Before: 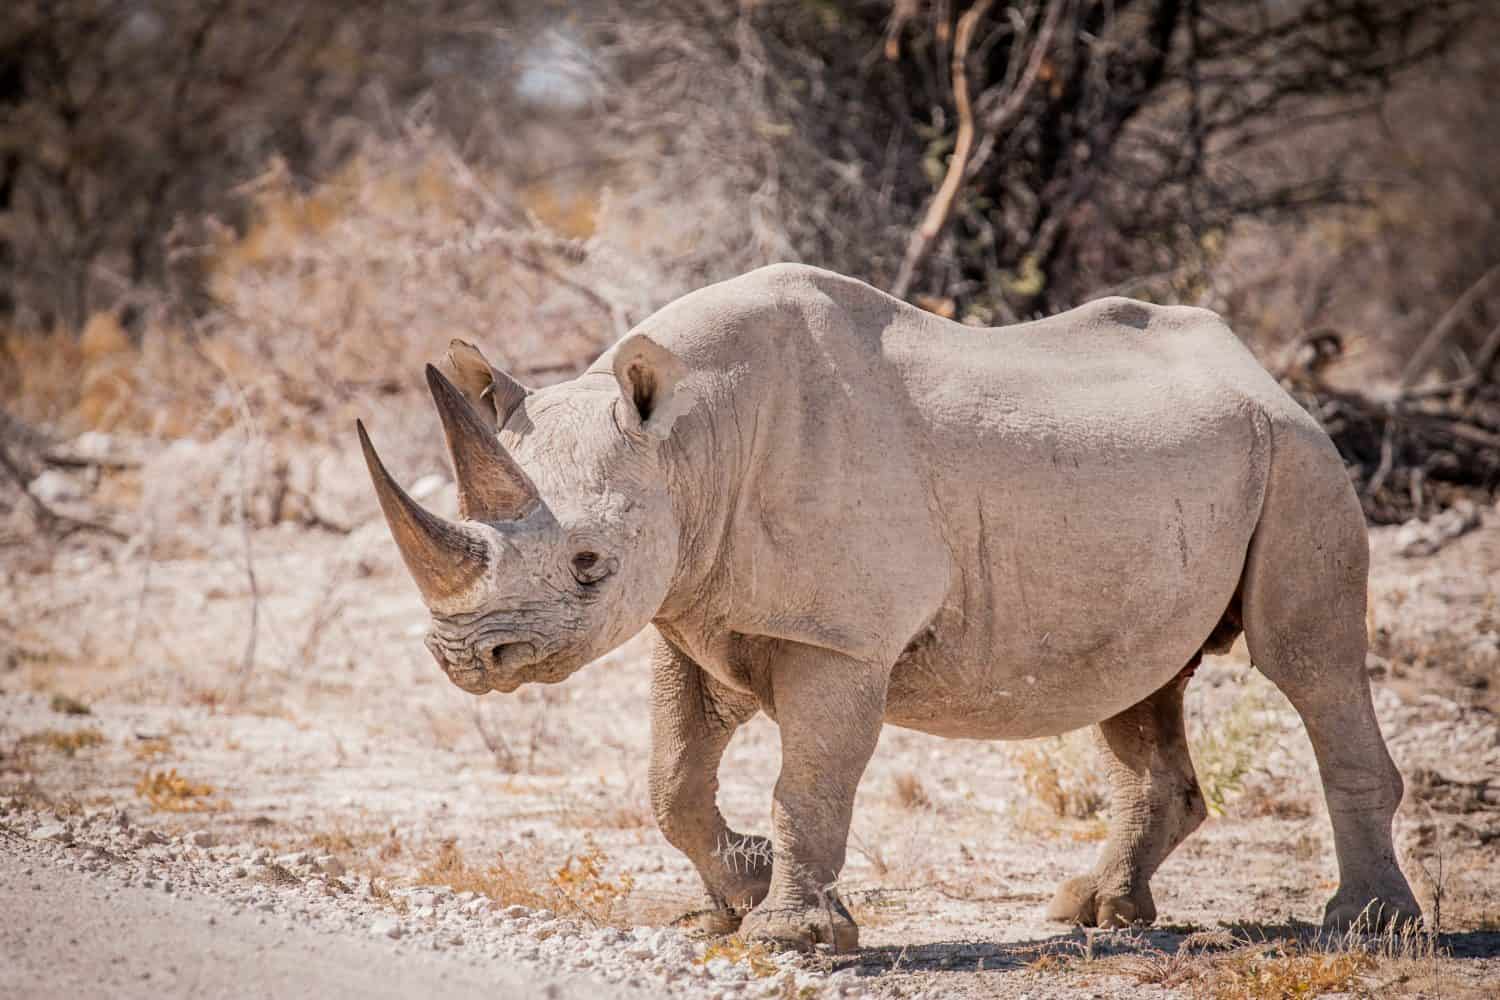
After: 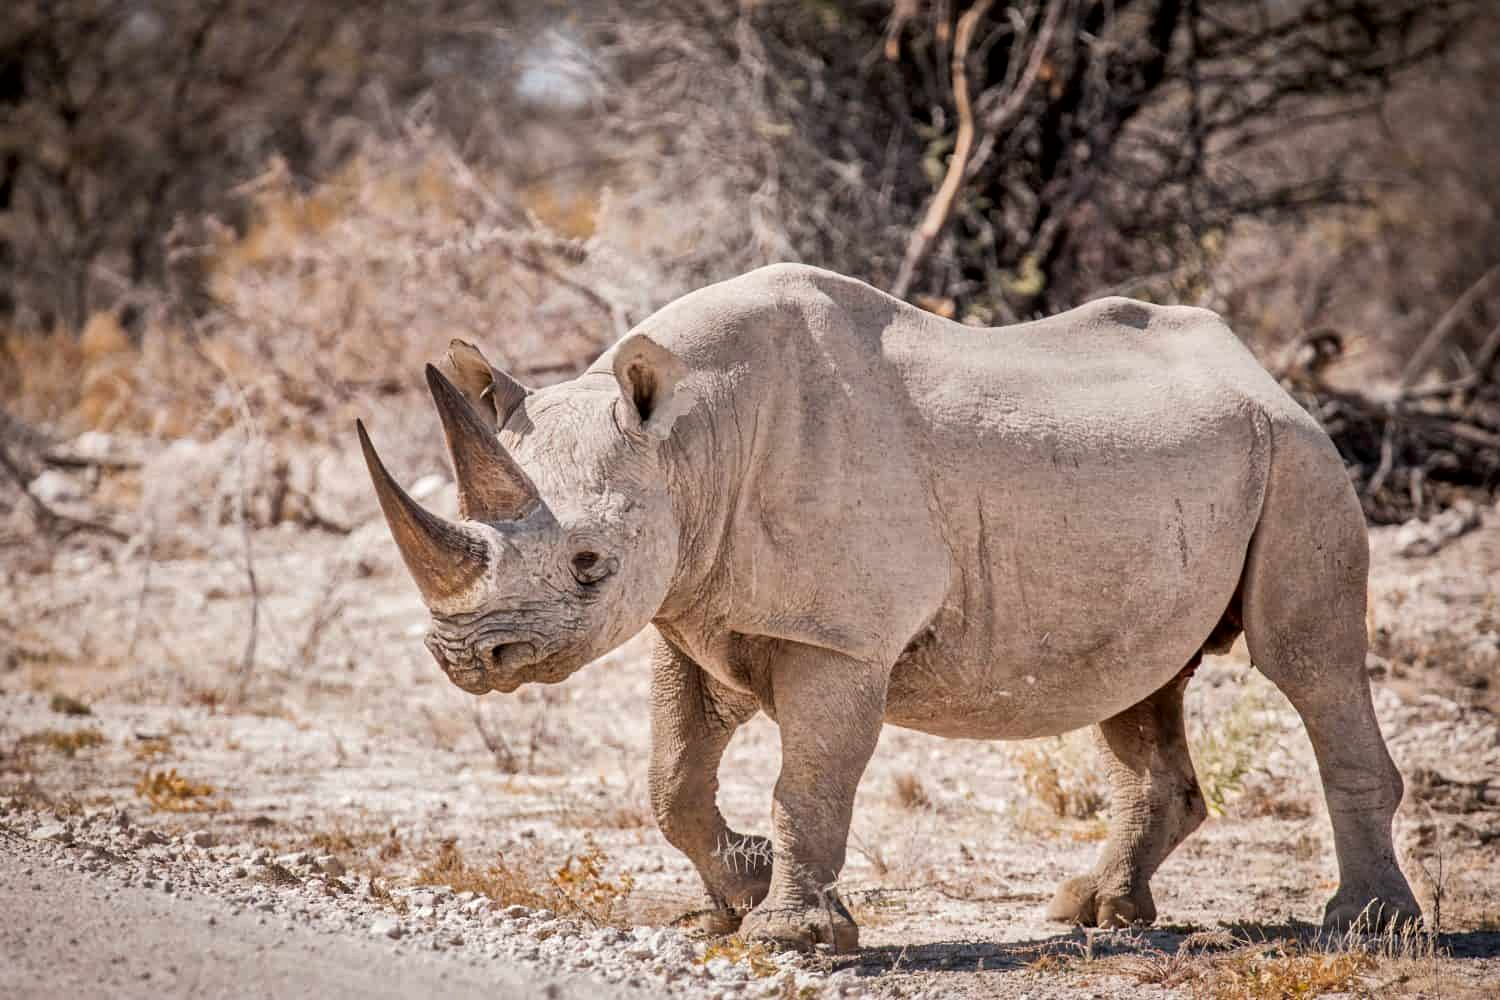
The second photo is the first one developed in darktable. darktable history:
shadows and highlights: shadows 11.7, white point adjustment 1.28, soften with gaussian
local contrast: mode bilateral grid, contrast 29, coarseness 25, midtone range 0.2
